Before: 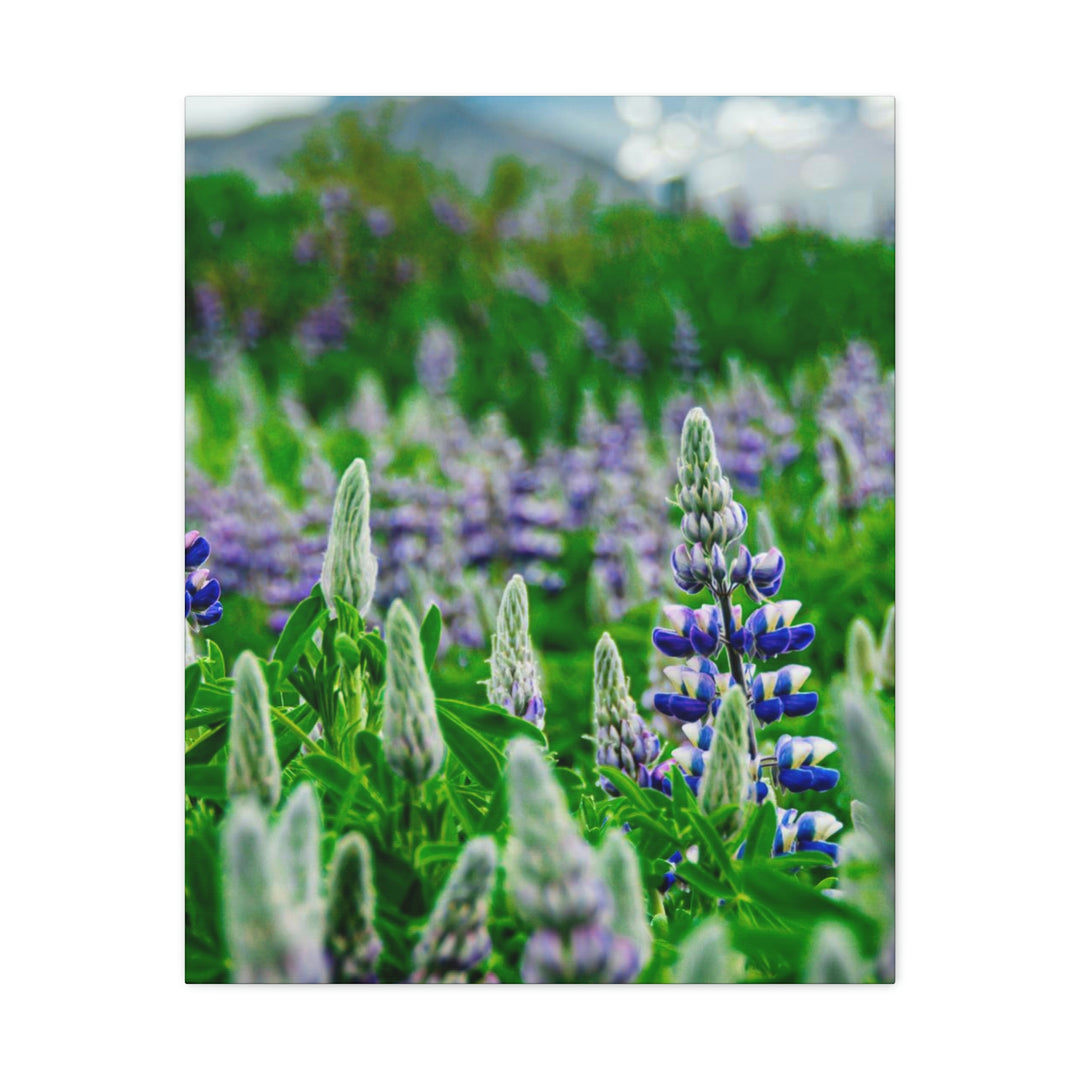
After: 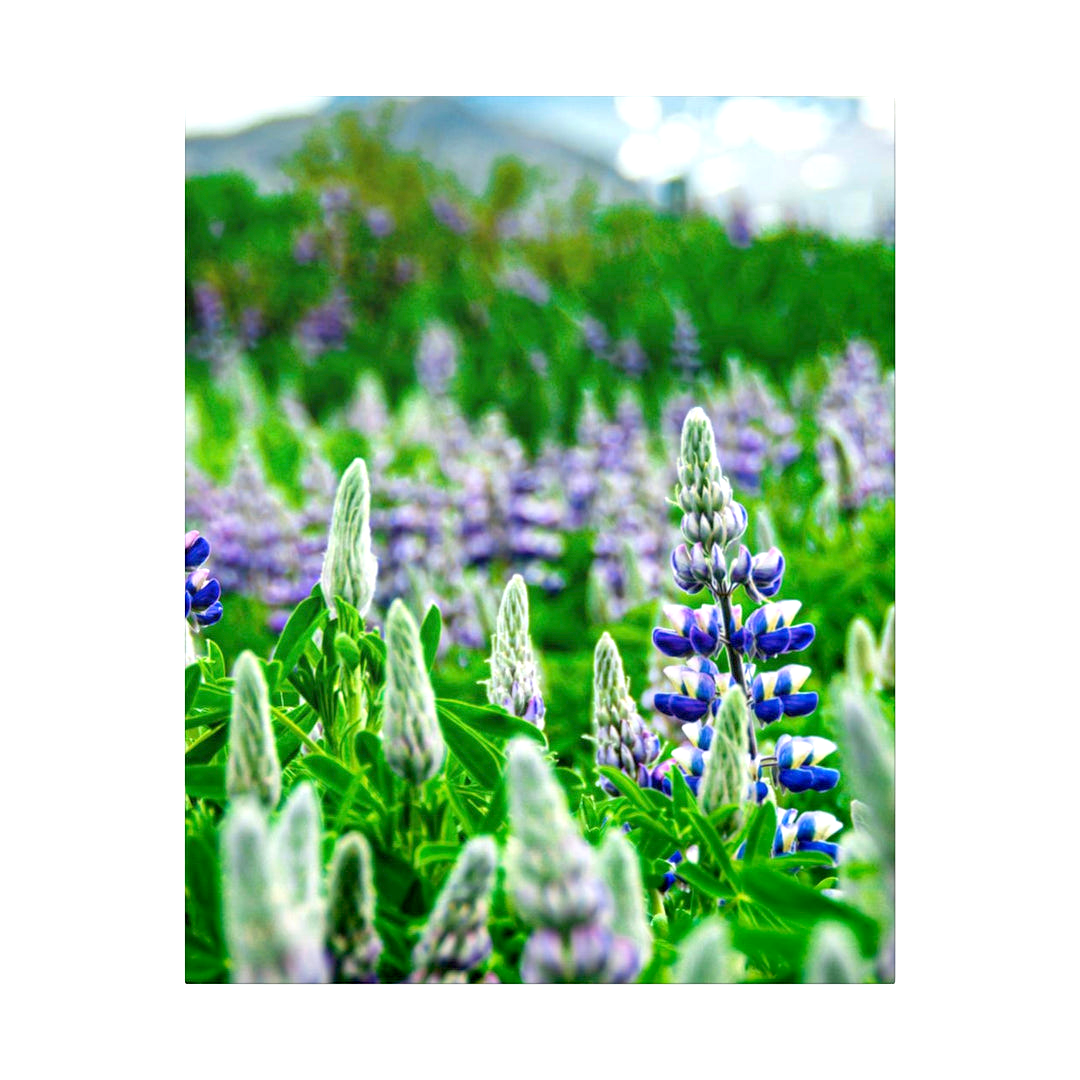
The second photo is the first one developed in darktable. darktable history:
exposure: black level correction 0.012, exposure 0.702 EV, compensate highlight preservation false
